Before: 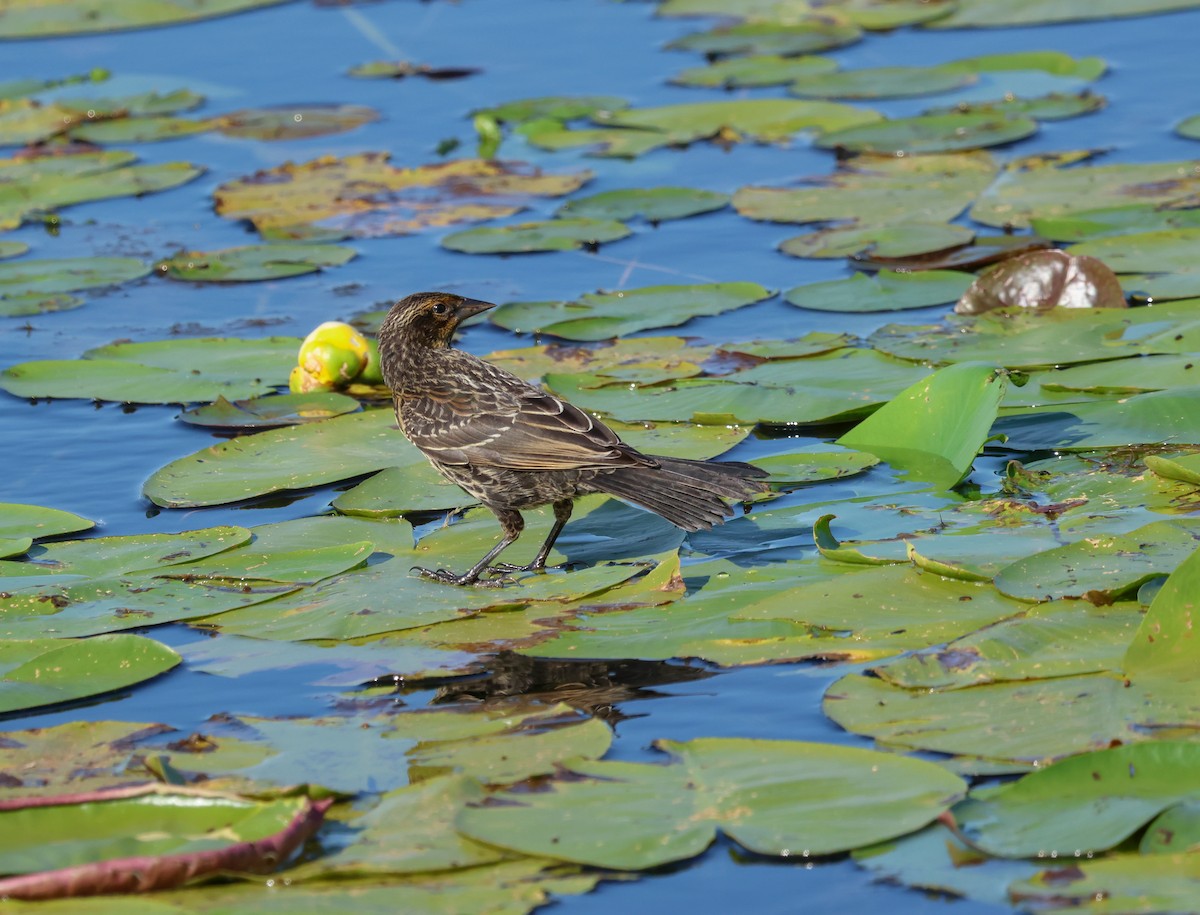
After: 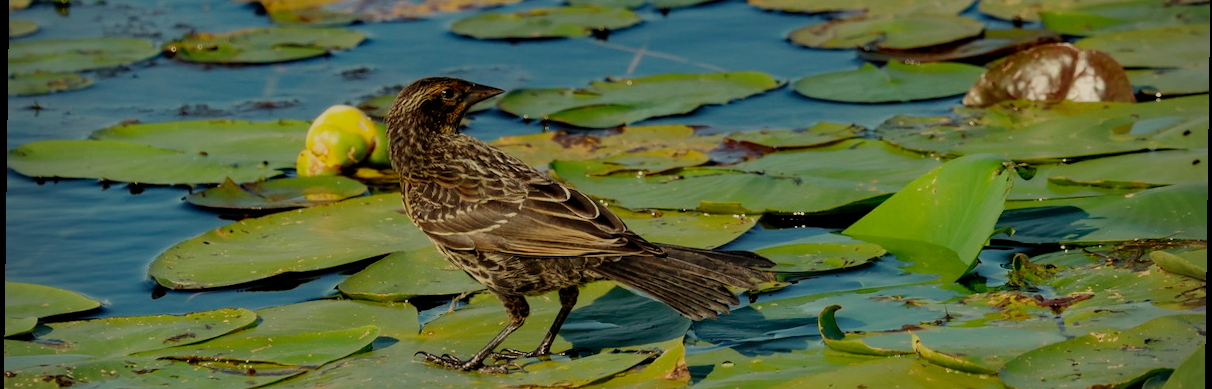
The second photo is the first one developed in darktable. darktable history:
crop and rotate: top 23.84%, bottom 34.294%
filmic rgb: middle gray luminance 29%, black relative exposure -10.3 EV, white relative exposure 5.5 EV, threshold 6 EV, target black luminance 0%, hardness 3.95, latitude 2.04%, contrast 1.132, highlights saturation mix 5%, shadows ↔ highlights balance 15.11%, preserve chrominance no, color science v3 (2019), use custom middle-gray values true, iterations of high-quality reconstruction 0, enable highlight reconstruction true
white balance: red 1.08, blue 0.791
vignetting: unbound false
haze removal: compatibility mode true, adaptive false
rotate and perspective: rotation 0.8°, automatic cropping off
